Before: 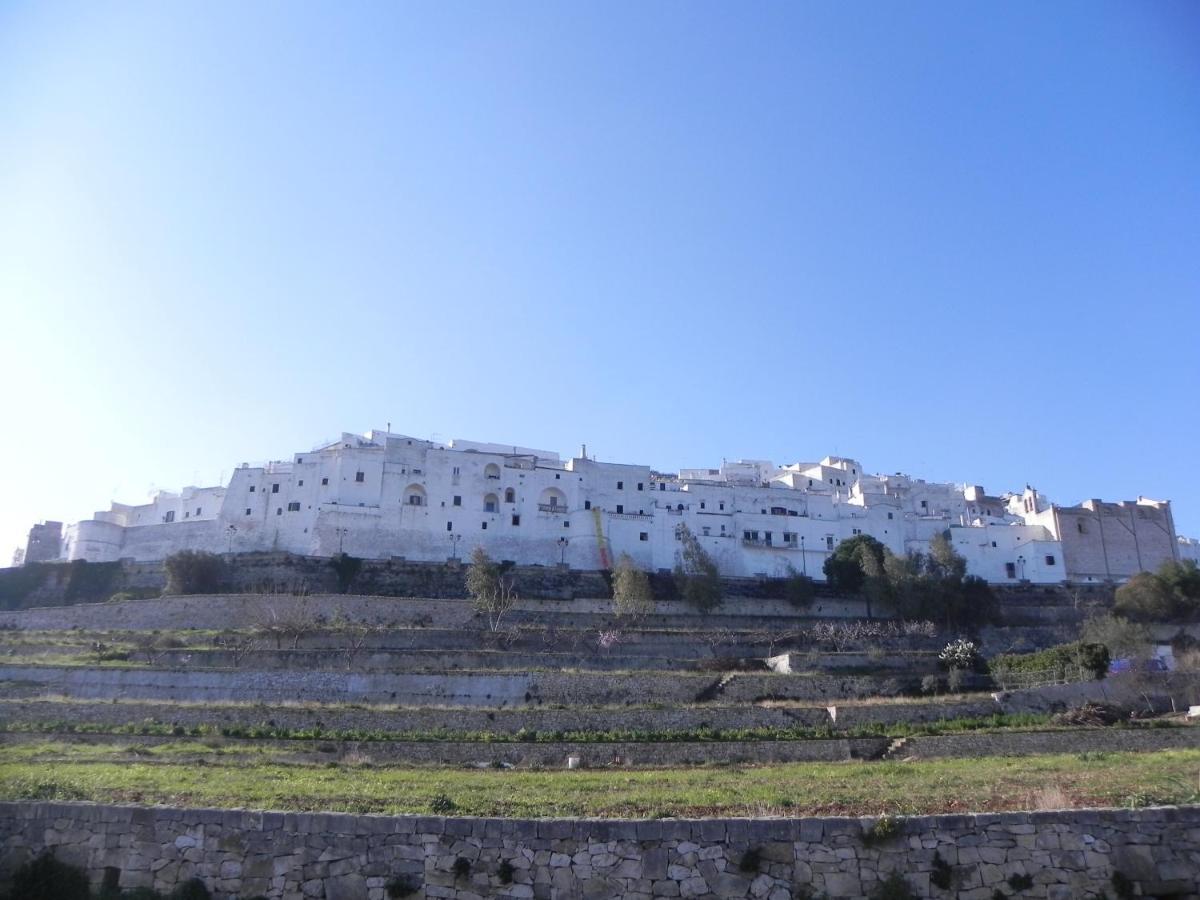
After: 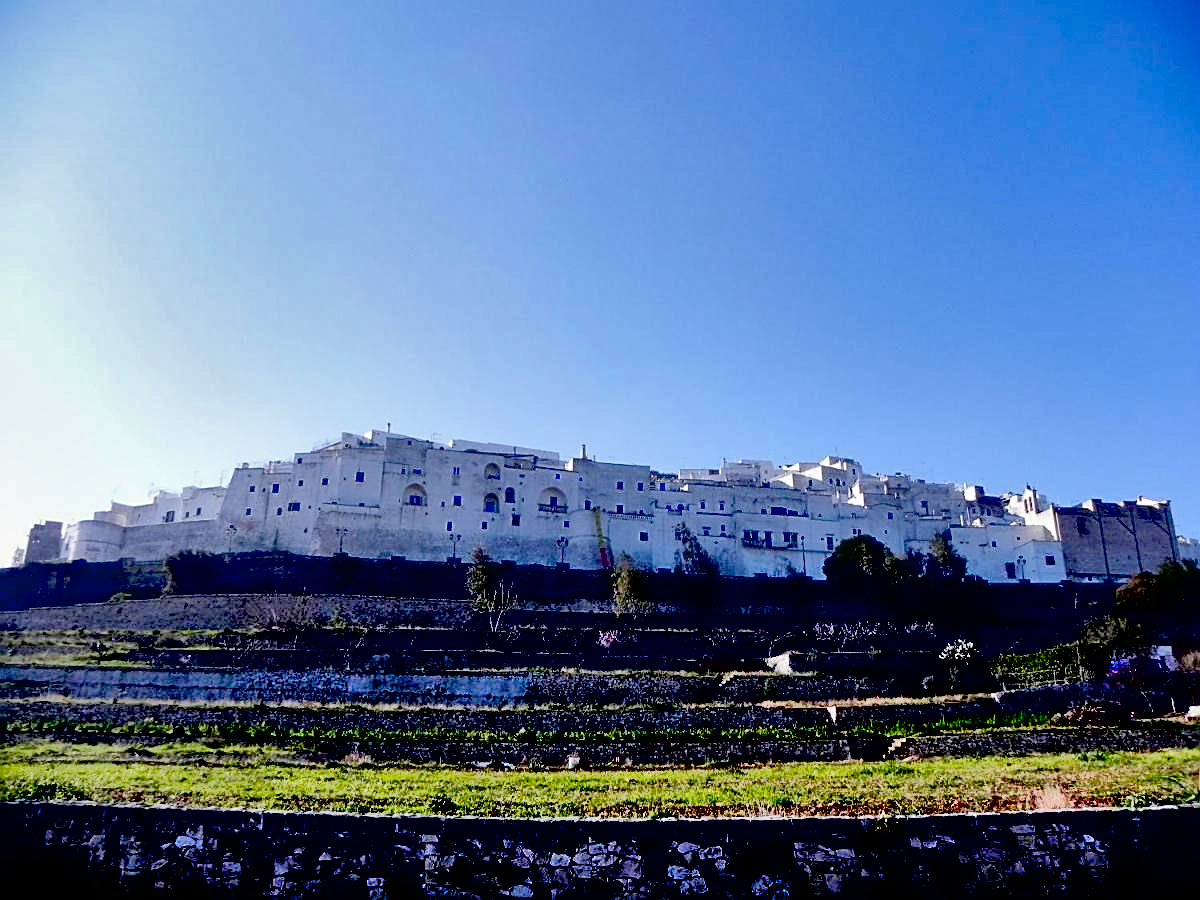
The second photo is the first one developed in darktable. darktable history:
exposure: black level correction 0.1, exposure -0.092 EV, compensate highlight preservation false
shadows and highlights: low approximation 0.01, soften with gaussian
local contrast: mode bilateral grid, contrast 20, coarseness 50, detail 120%, midtone range 0.2
sharpen: on, module defaults
